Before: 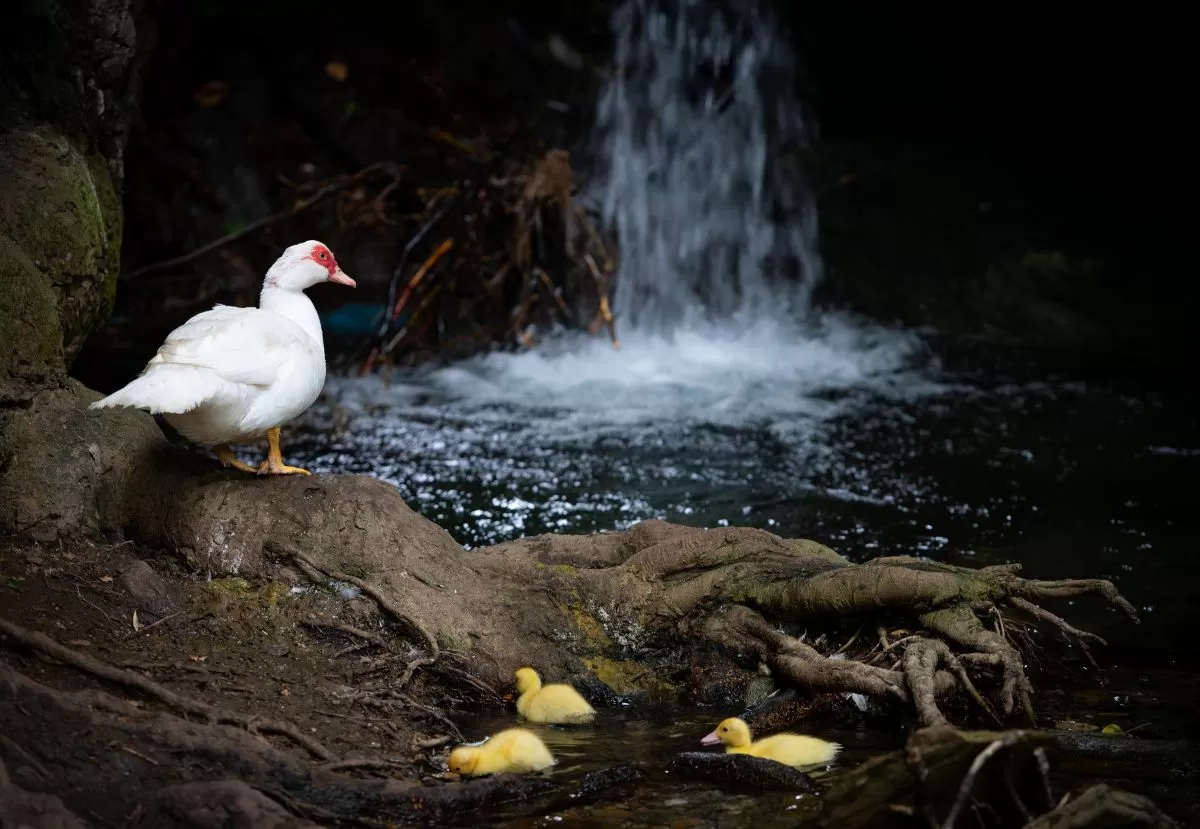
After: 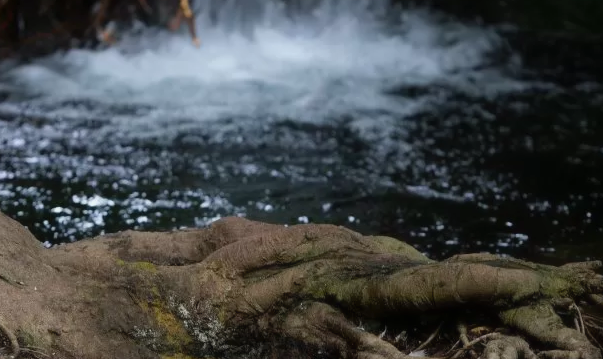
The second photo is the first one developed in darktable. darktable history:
crop: left 35.03%, top 36.625%, right 14.663%, bottom 20.057%
contrast equalizer: octaves 7, y [[0.502, 0.505, 0.512, 0.529, 0.564, 0.588], [0.5 ×6], [0.502, 0.505, 0.512, 0.529, 0.564, 0.588], [0, 0.001, 0.001, 0.004, 0.008, 0.011], [0, 0.001, 0.001, 0.004, 0.008, 0.011]], mix -1
